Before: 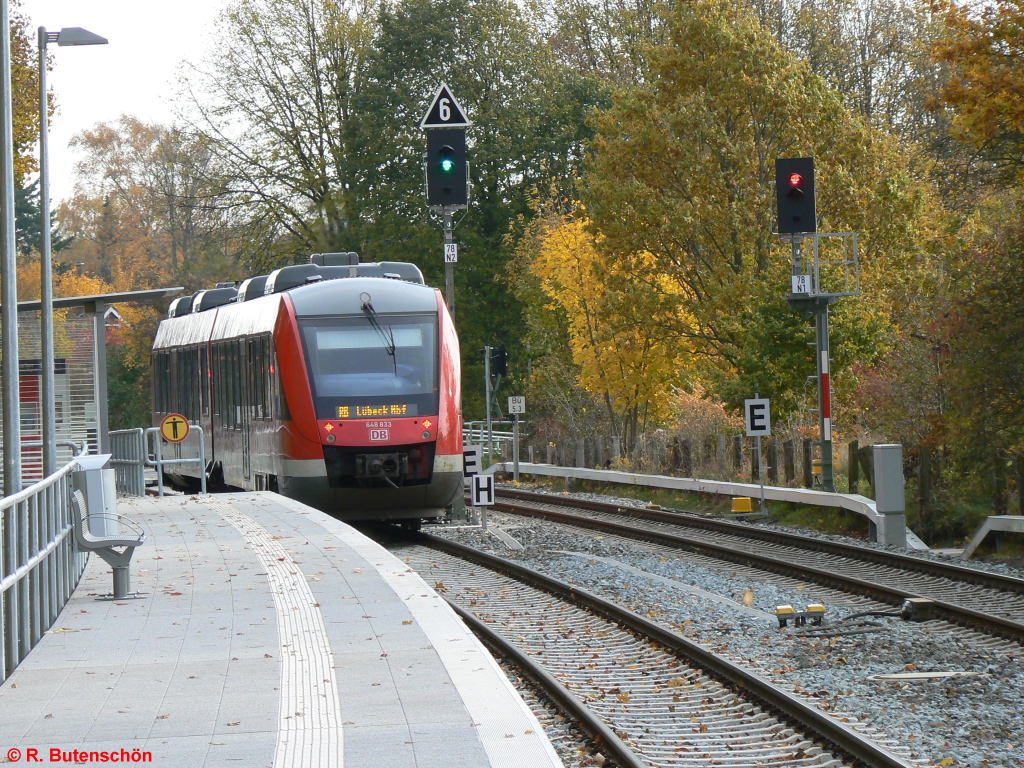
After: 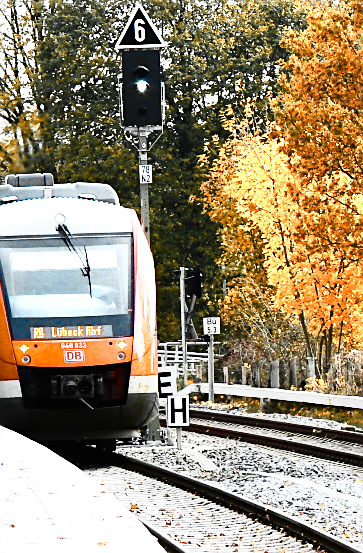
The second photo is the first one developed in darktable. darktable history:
base curve: curves: ch0 [(0, 0) (0, 0.001) (0.001, 0.001) (0.004, 0.002) (0.007, 0.004) (0.015, 0.013) (0.033, 0.045) (0.052, 0.096) (0.075, 0.17) (0.099, 0.241) (0.163, 0.42) (0.219, 0.55) (0.259, 0.616) (0.327, 0.722) (0.365, 0.765) (0.522, 0.873) (0.547, 0.881) (0.689, 0.919) (0.826, 0.952) (1, 1)], preserve colors none
color zones: curves: ch0 [(0.009, 0.528) (0.136, 0.6) (0.255, 0.586) (0.39, 0.528) (0.522, 0.584) (0.686, 0.736) (0.849, 0.561)]; ch1 [(0.045, 0.781) (0.14, 0.416) (0.257, 0.695) (0.442, 0.032) (0.738, 0.338) (0.818, 0.632) (0.891, 0.741) (1, 0.704)]; ch2 [(0, 0.667) (0.141, 0.52) (0.26, 0.37) (0.474, 0.432) (0.743, 0.286)]
contrast brightness saturation: saturation -0.056
sharpen: radius 1.93
crop and rotate: left 29.799%, top 10.31%, right 34.692%, bottom 17.607%
tone equalizer: -8 EV -1.12 EV, -7 EV -0.975 EV, -6 EV -0.884 EV, -5 EV -0.541 EV, -3 EV 0.57 EV, -2 EV 0.875 EV, -1 EV 0.994 EV, +0 EV 1.07 EV, edges refinement/feathering 500, mask exposure compensation -1.57 EV, preserve details no
haze removal: compatibility mode true, adaptive false
